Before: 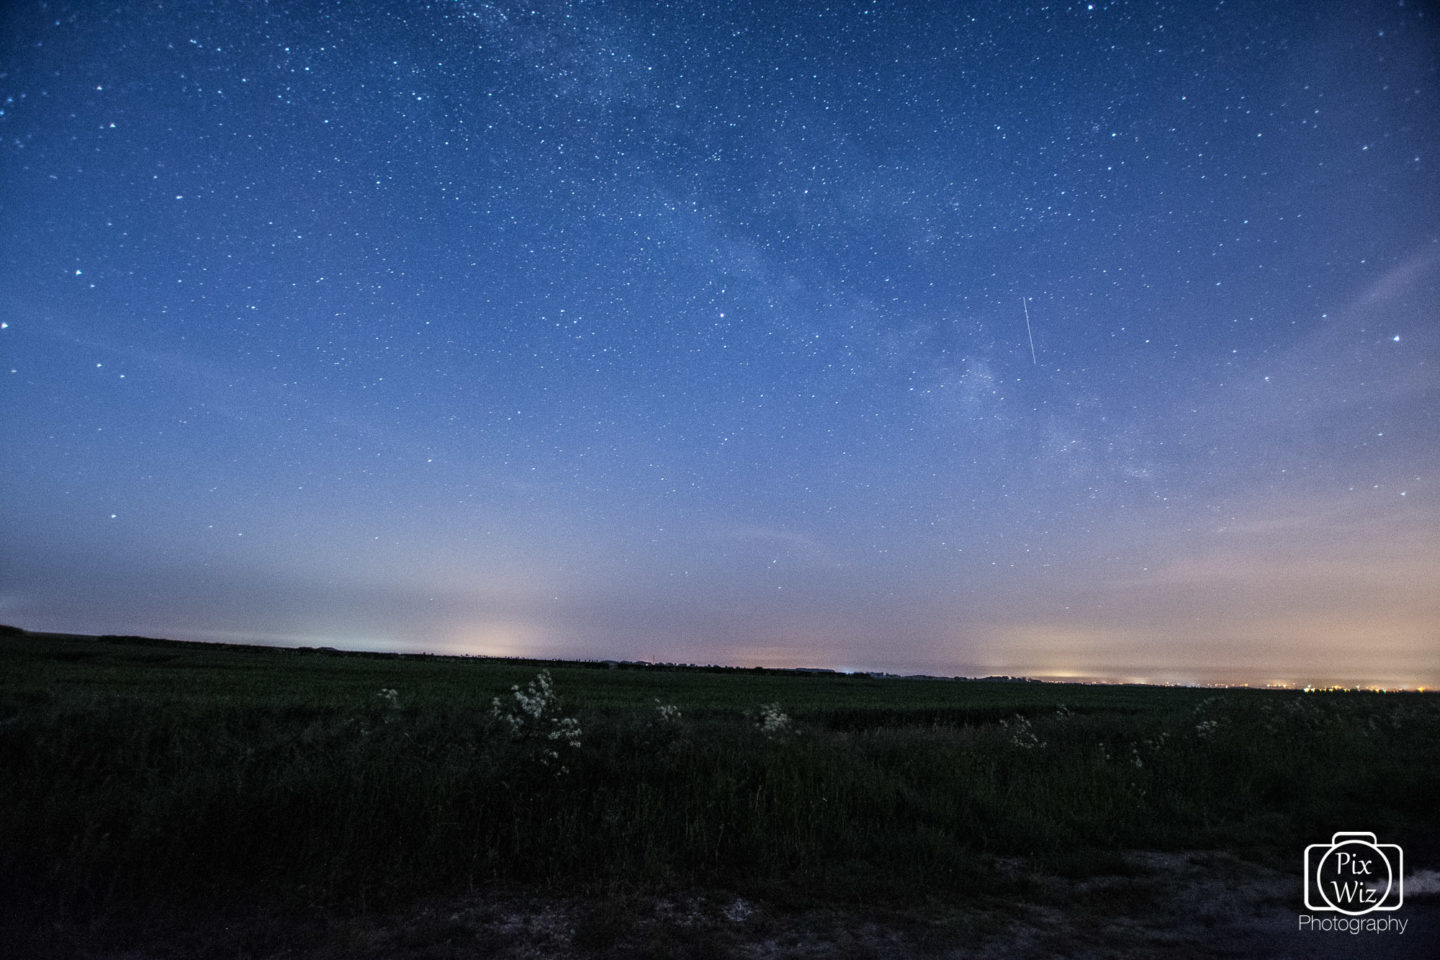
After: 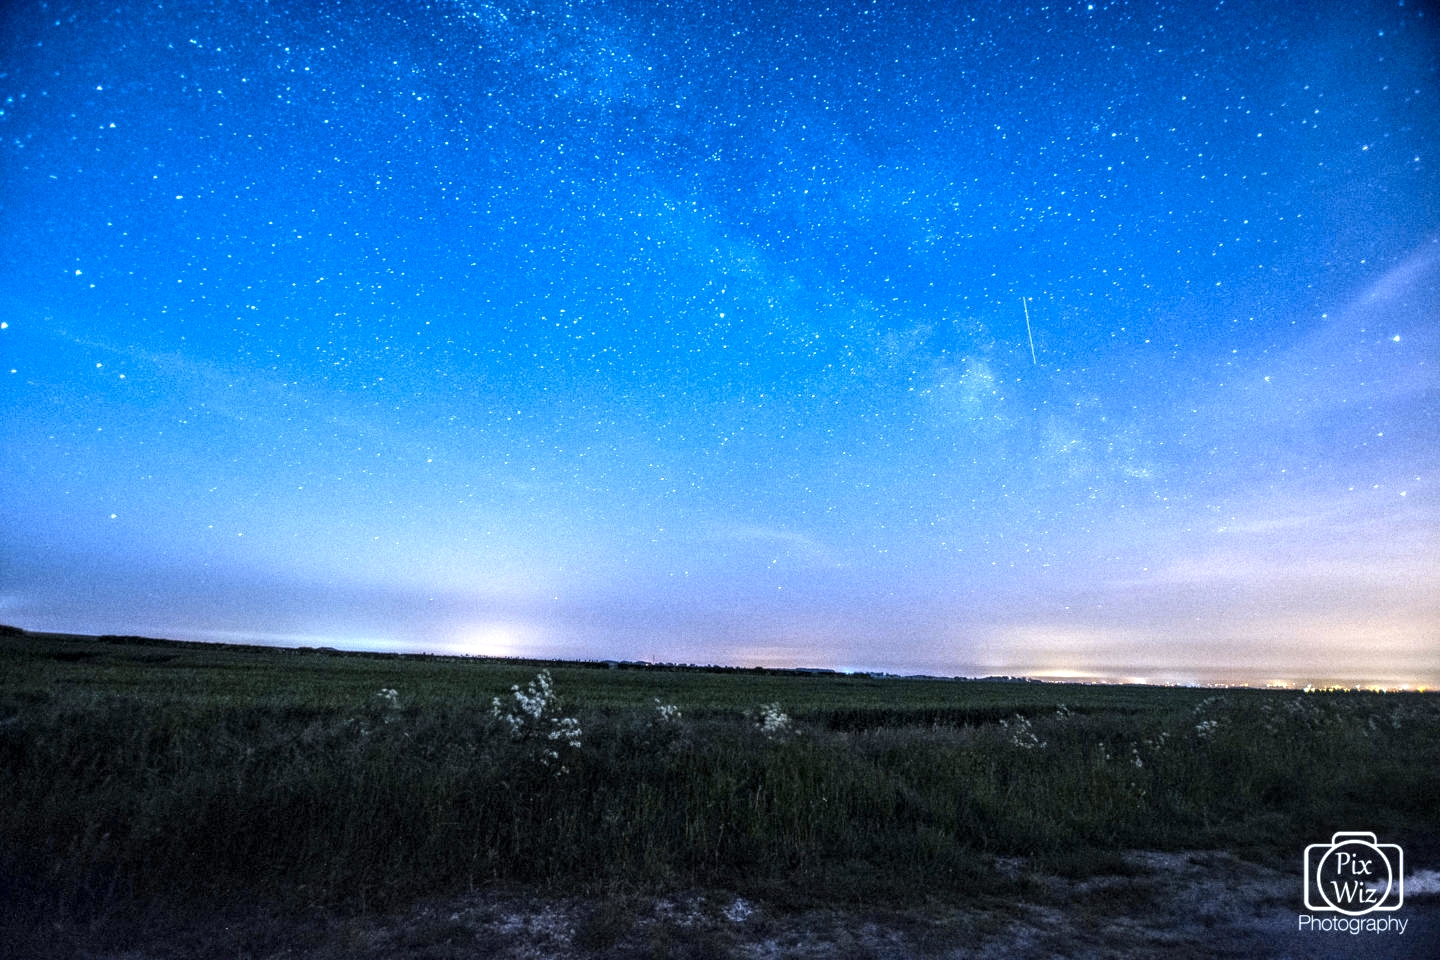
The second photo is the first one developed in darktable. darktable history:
color contrast: green-magenta contrast 0.85, blue-yellow contrast 1.25, unbound 0
exposure: black level correction 0, exposure 1 EV, compensate exposure bias true, compensate highlight preservation false
color calibration: x 0.37, y 0.382, temperature 4313.32 K
local contrast: detail 150%
